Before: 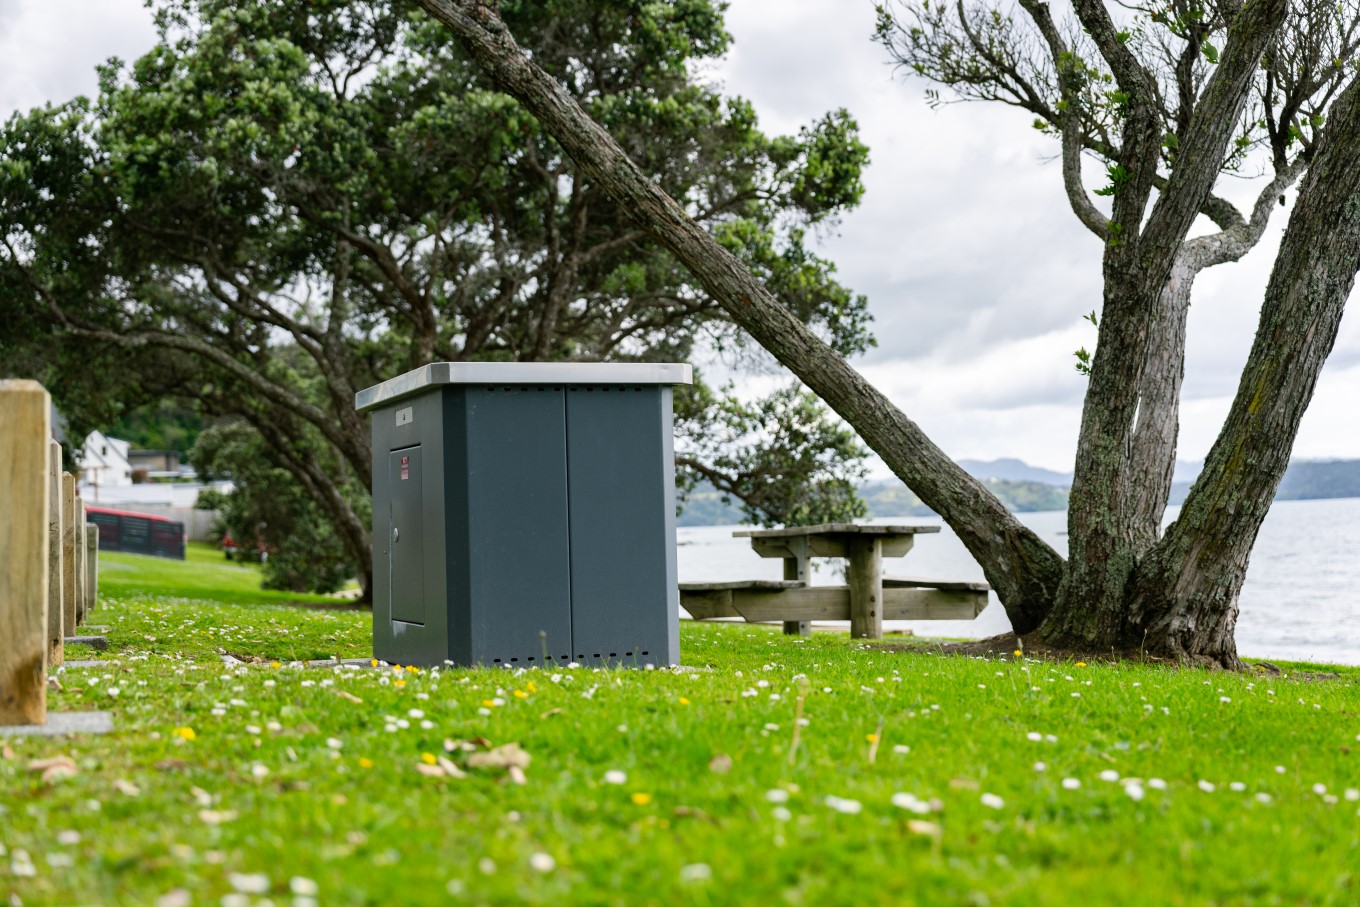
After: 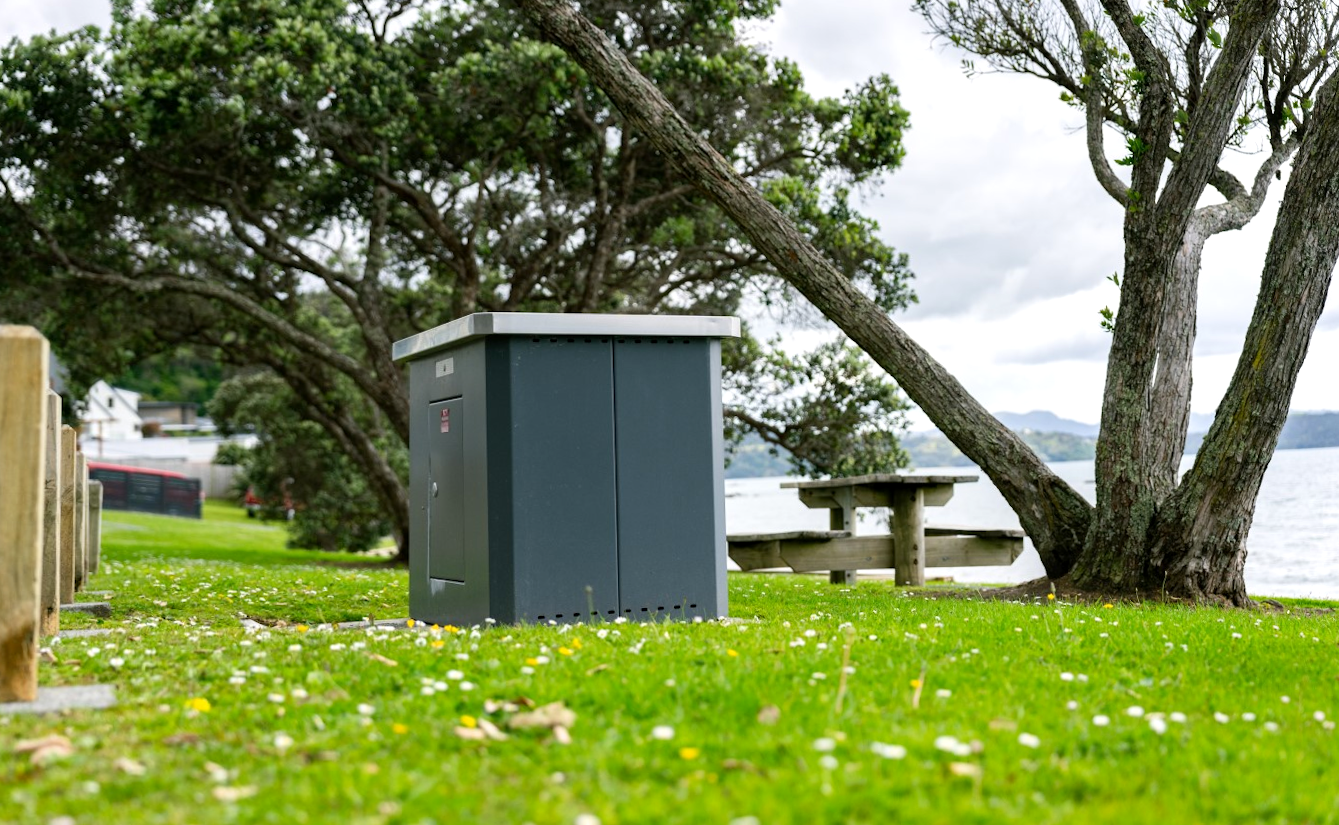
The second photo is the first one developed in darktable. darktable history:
exposure: black level correction 0.001, exposure 0.191 EV, compensate highlight preservation false
rotate and perspective: rotation -0.013°, lens shift (vertical) -0.027, lens shift (horizontal) 0.178, crop left 0.016, crop right 0.989, crop top 0.082, crop bottom 0.918
